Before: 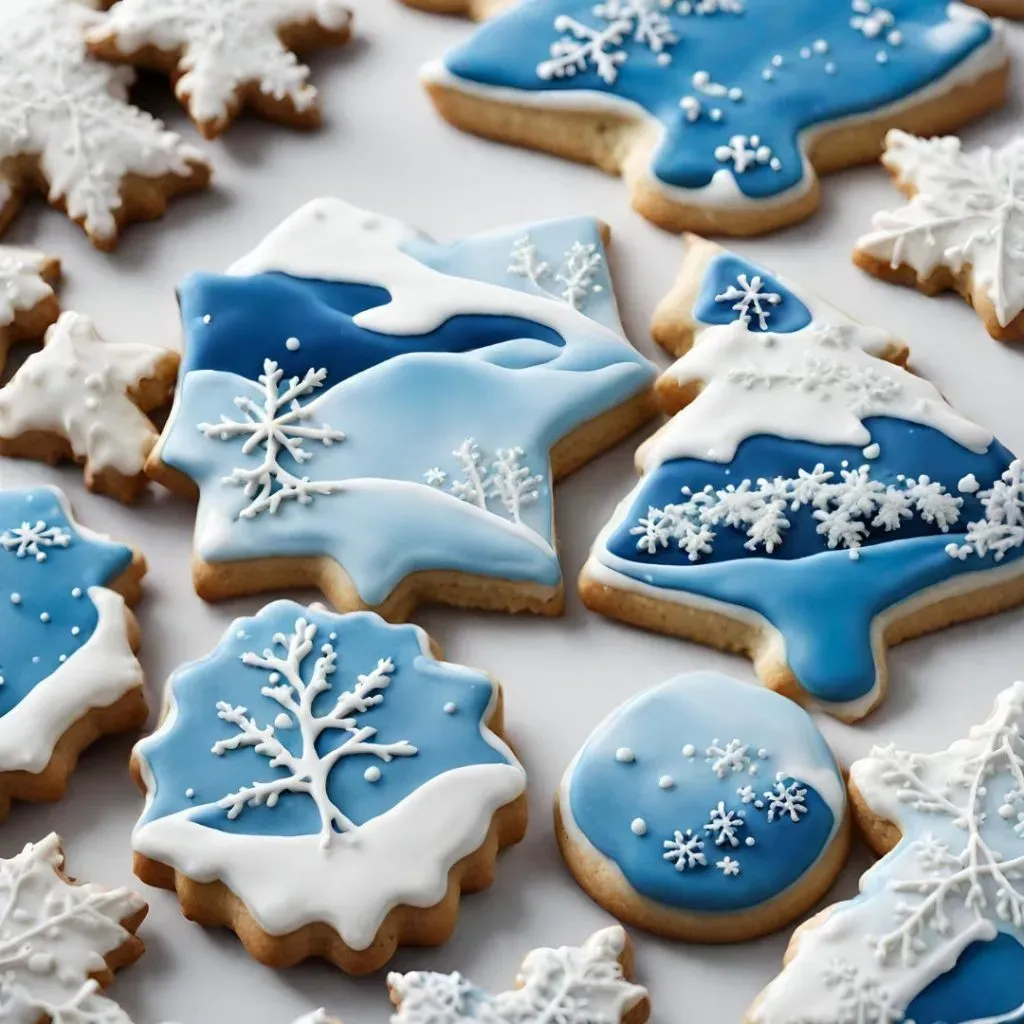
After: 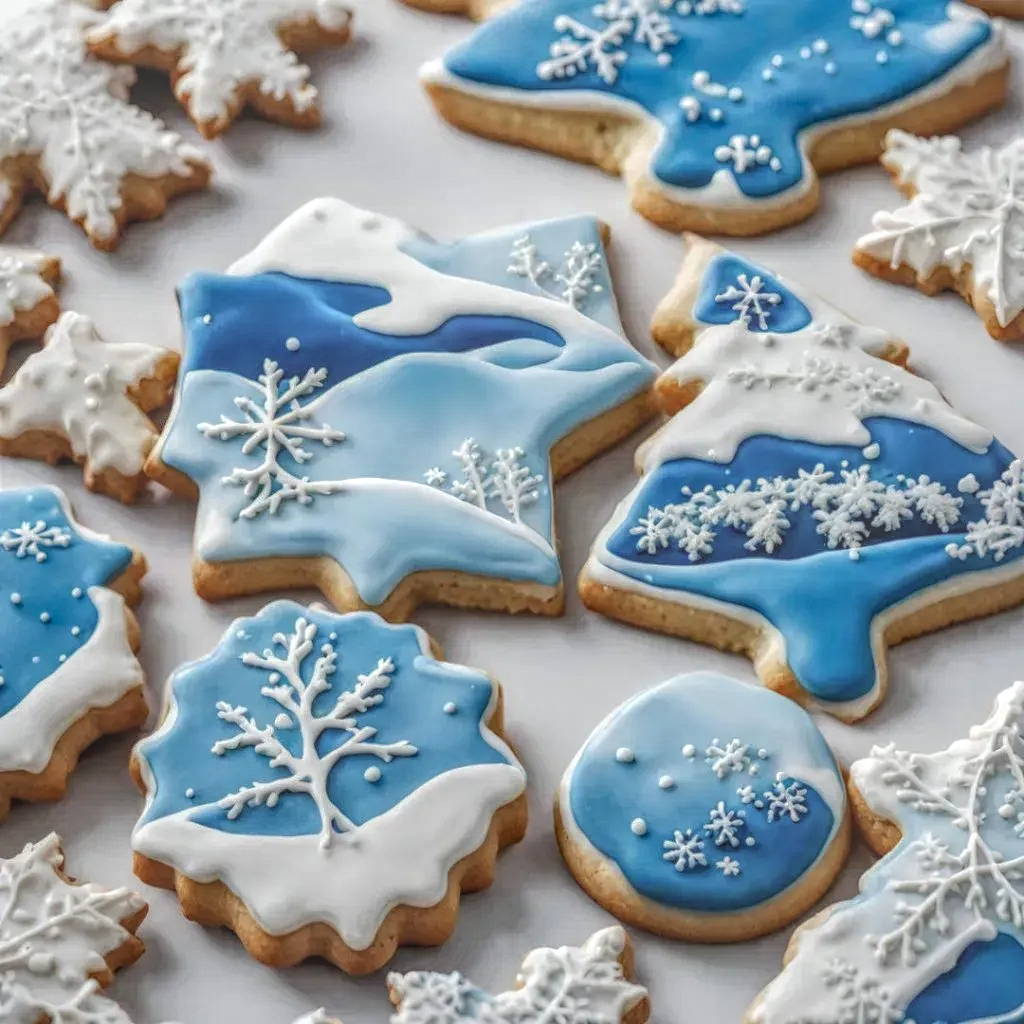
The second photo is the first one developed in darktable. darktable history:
local contrast: highlights 20%, shadows 29%, detail 201%, midtone range 0.2
